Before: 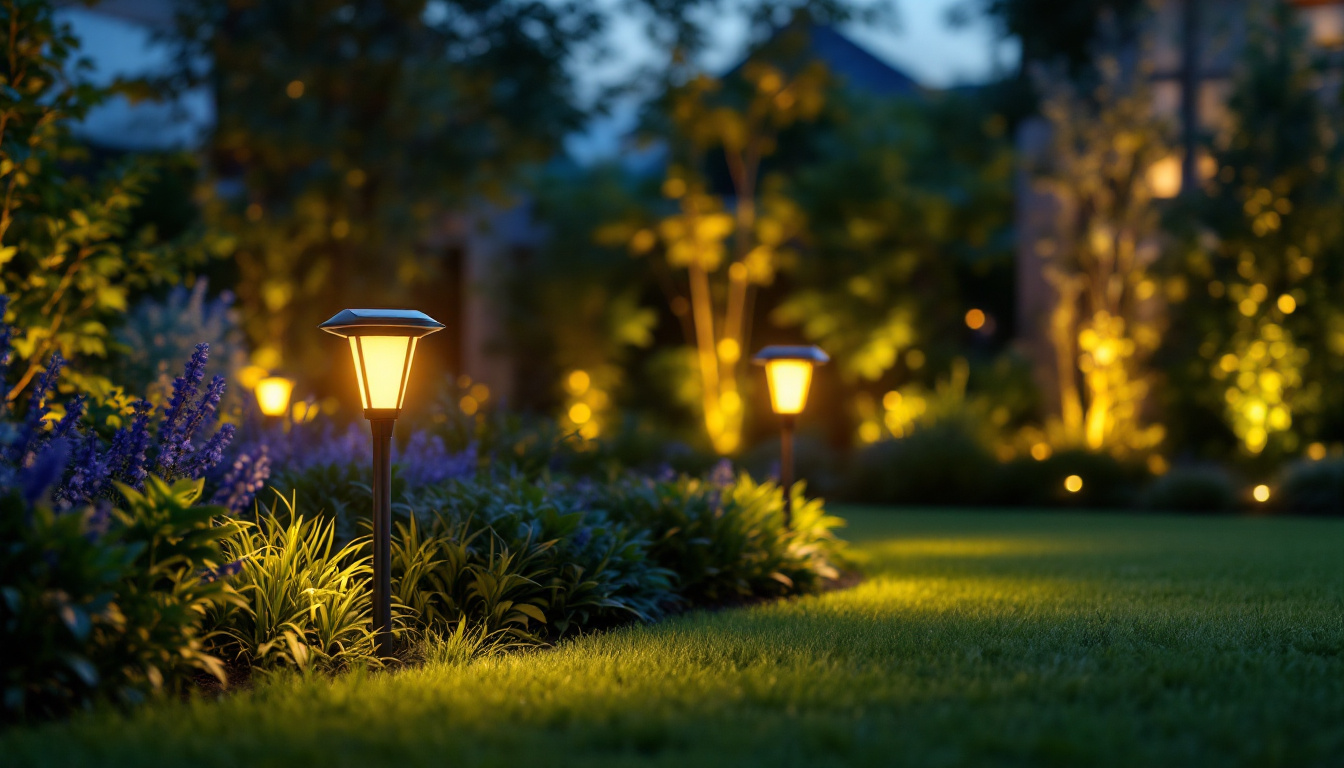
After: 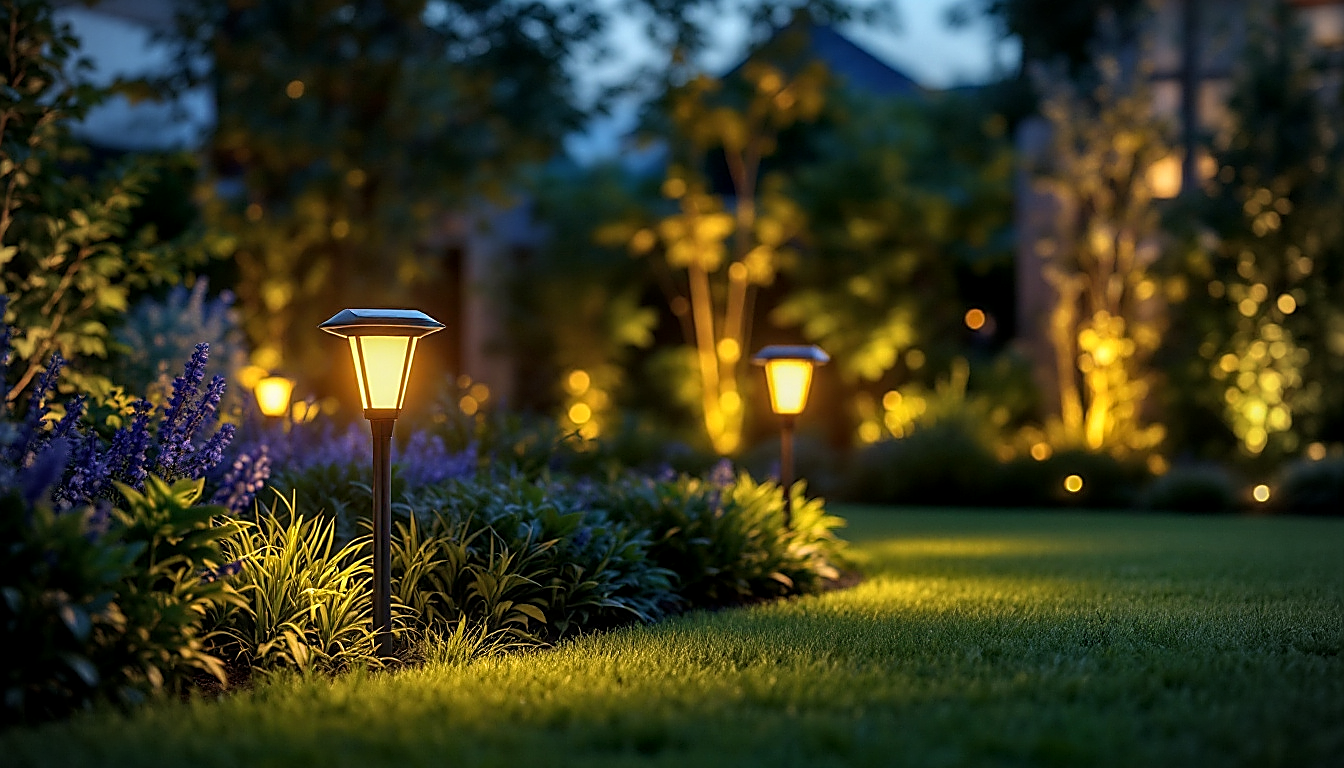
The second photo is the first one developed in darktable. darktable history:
local contrast: on, module defaults
sharpen: radius 1.685, amount 1.294
vignetting: on, module defaults
